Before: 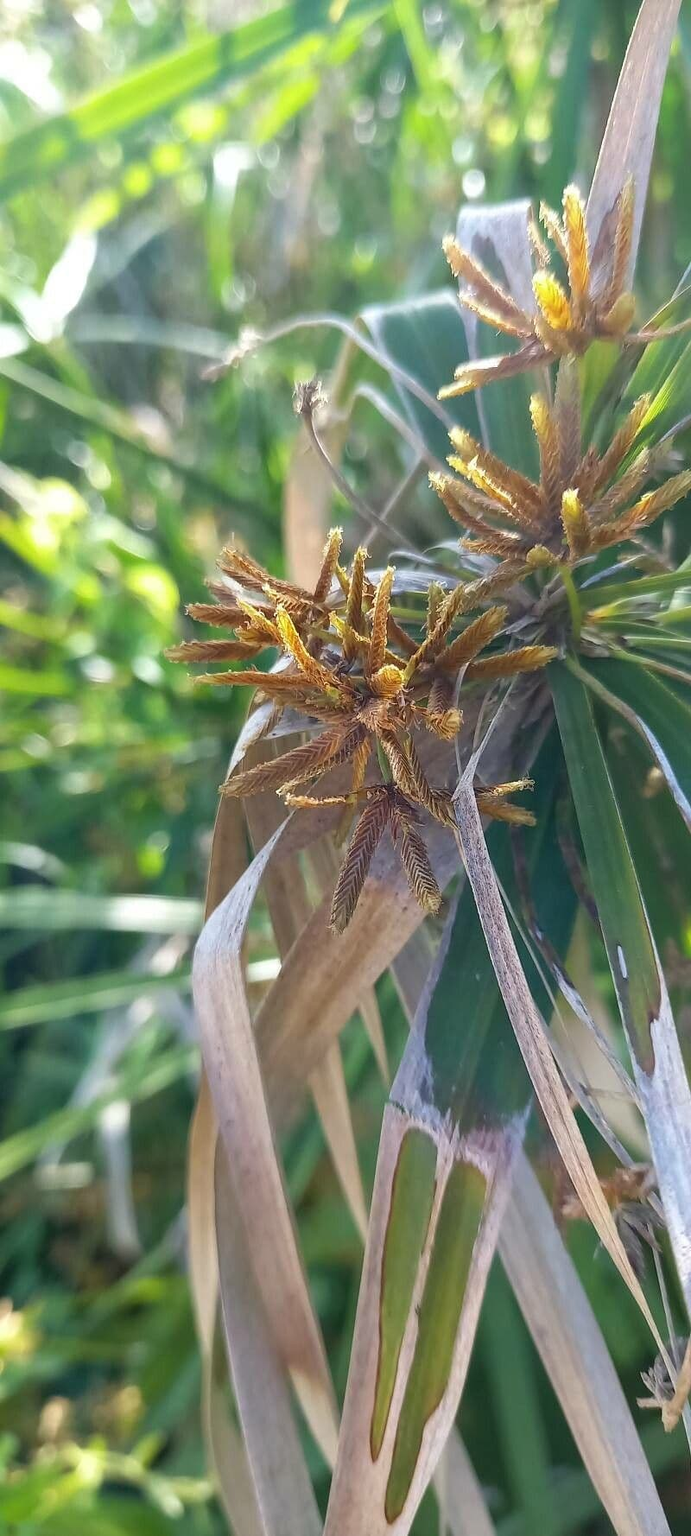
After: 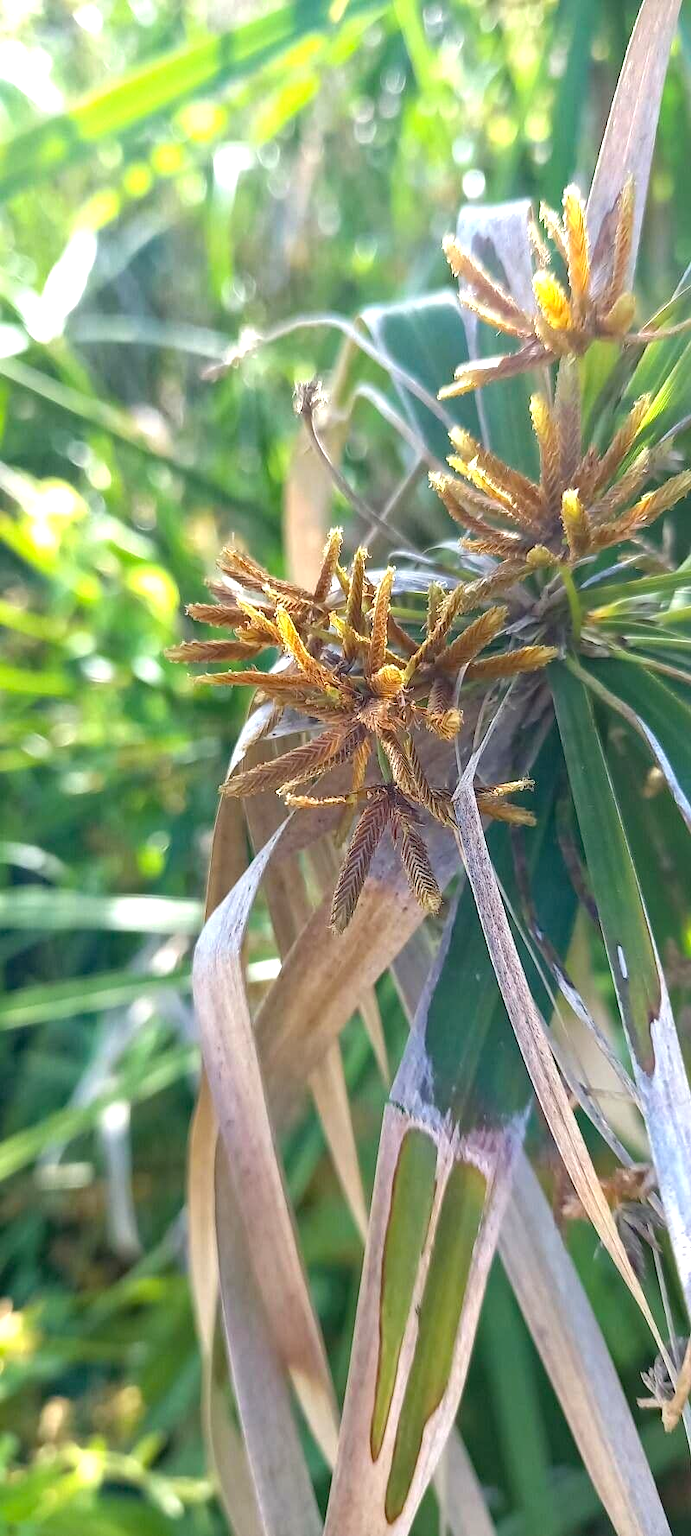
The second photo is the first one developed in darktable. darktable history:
exposure: exposure 0.515 EV, compensate highlight preservation false
haze removal: compatibility mode true, adaptive false
